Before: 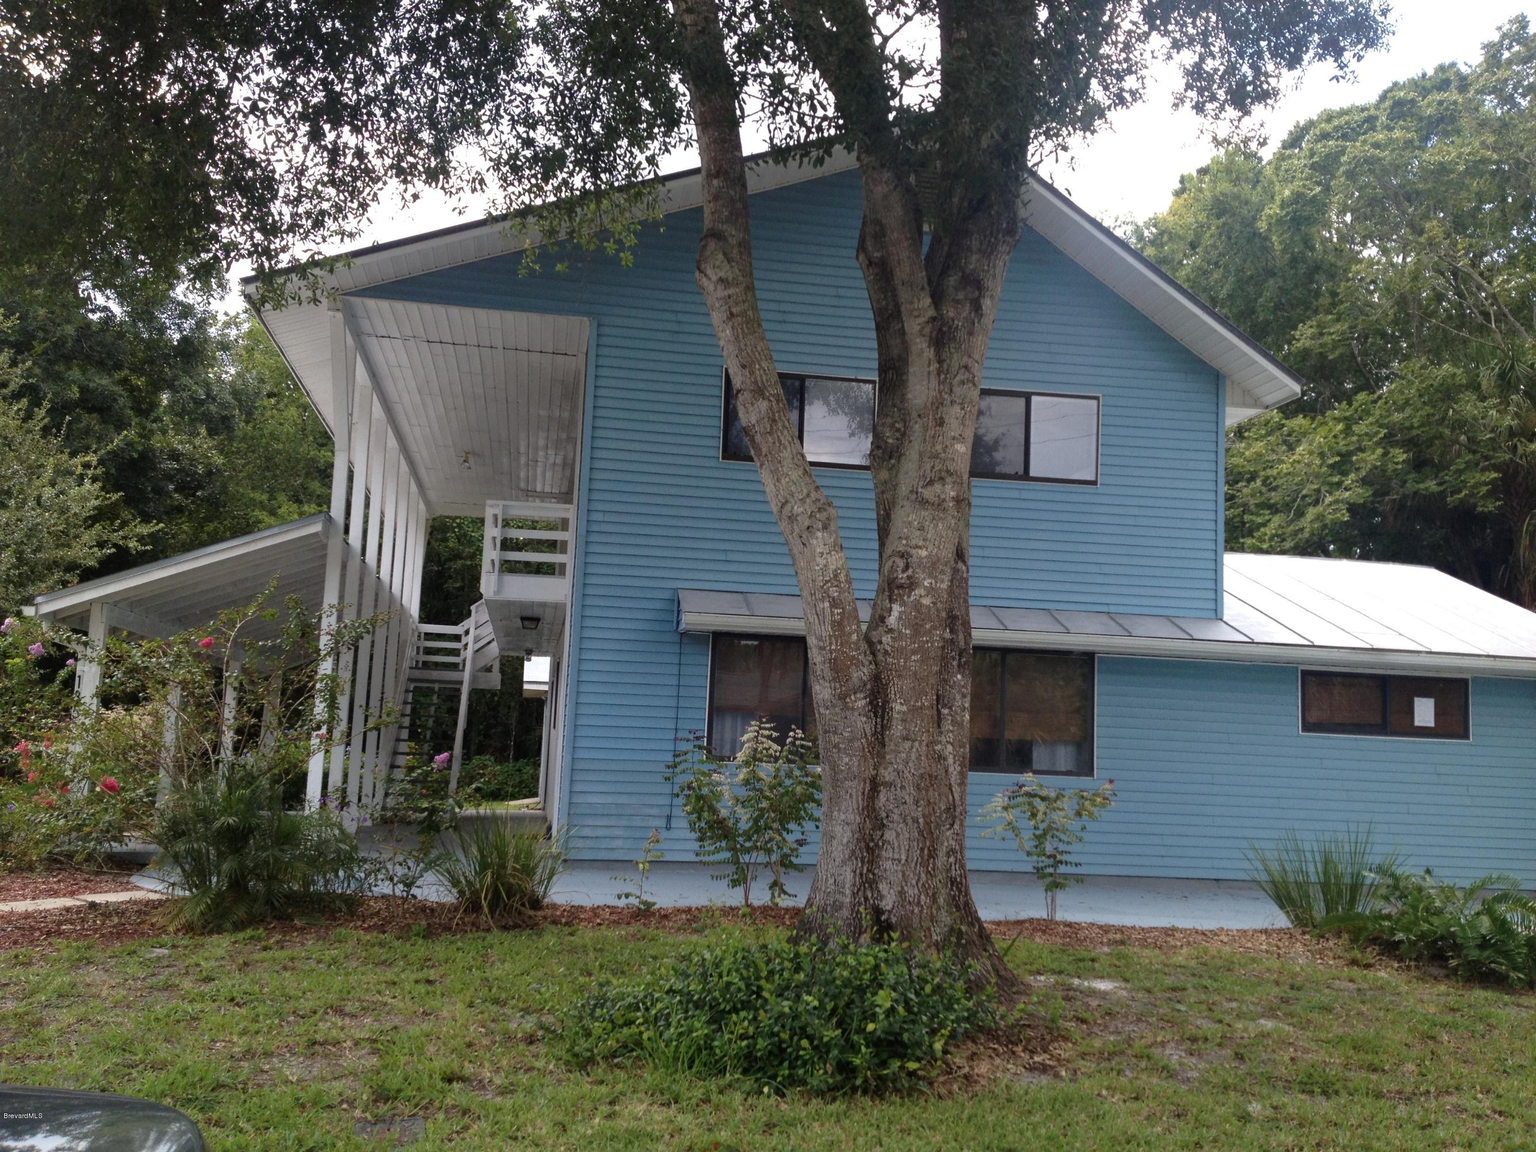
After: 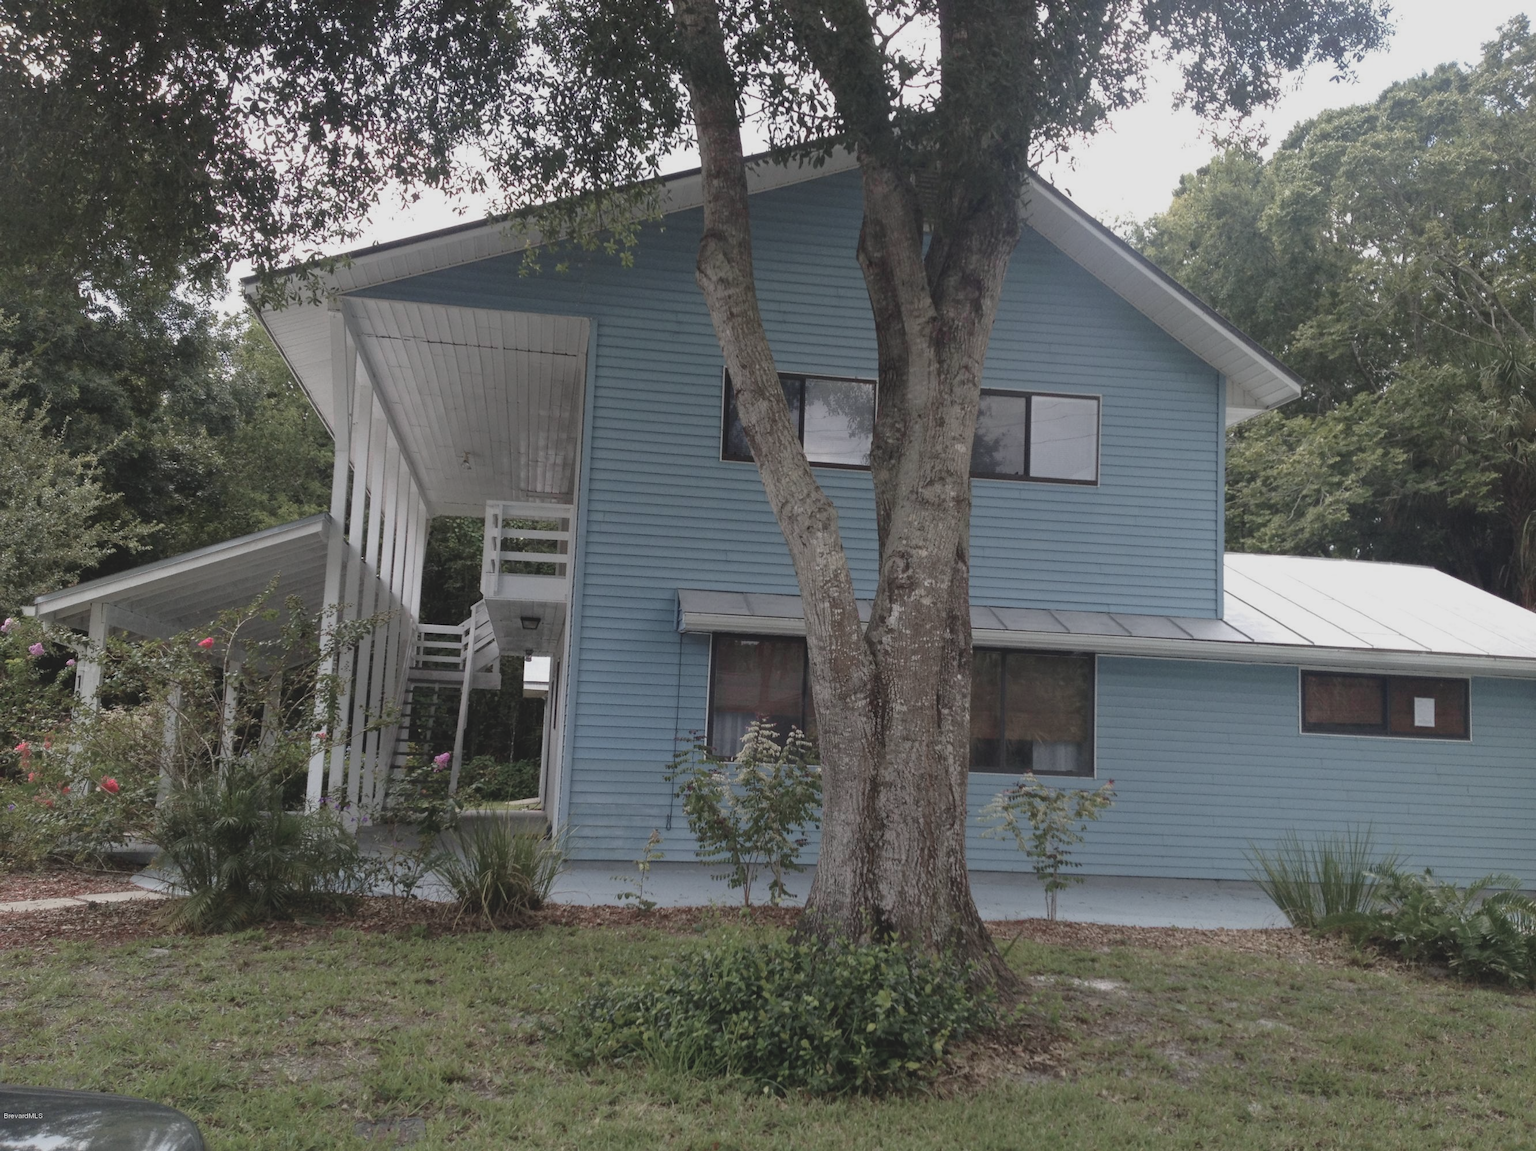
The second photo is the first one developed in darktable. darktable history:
color zones: curves: ch0 [(0, 0.6) (0.129, 0.508) (0.193, 0.483) (0.429, 0.5) (0.571, 0.5) (0.714, 0.5) (0.857, 0.5) (1, 0.6)]; ch1 [(0, 0.481) (0.112, 0.245) (0.213, 0.223) (0.429, 0.233) (0.571, 0.231) (0.683, 0.242) (0.857, 0.296) (1, 0.481)]
contrast brightness saturation: contrast -0.198, saturation 0.185
